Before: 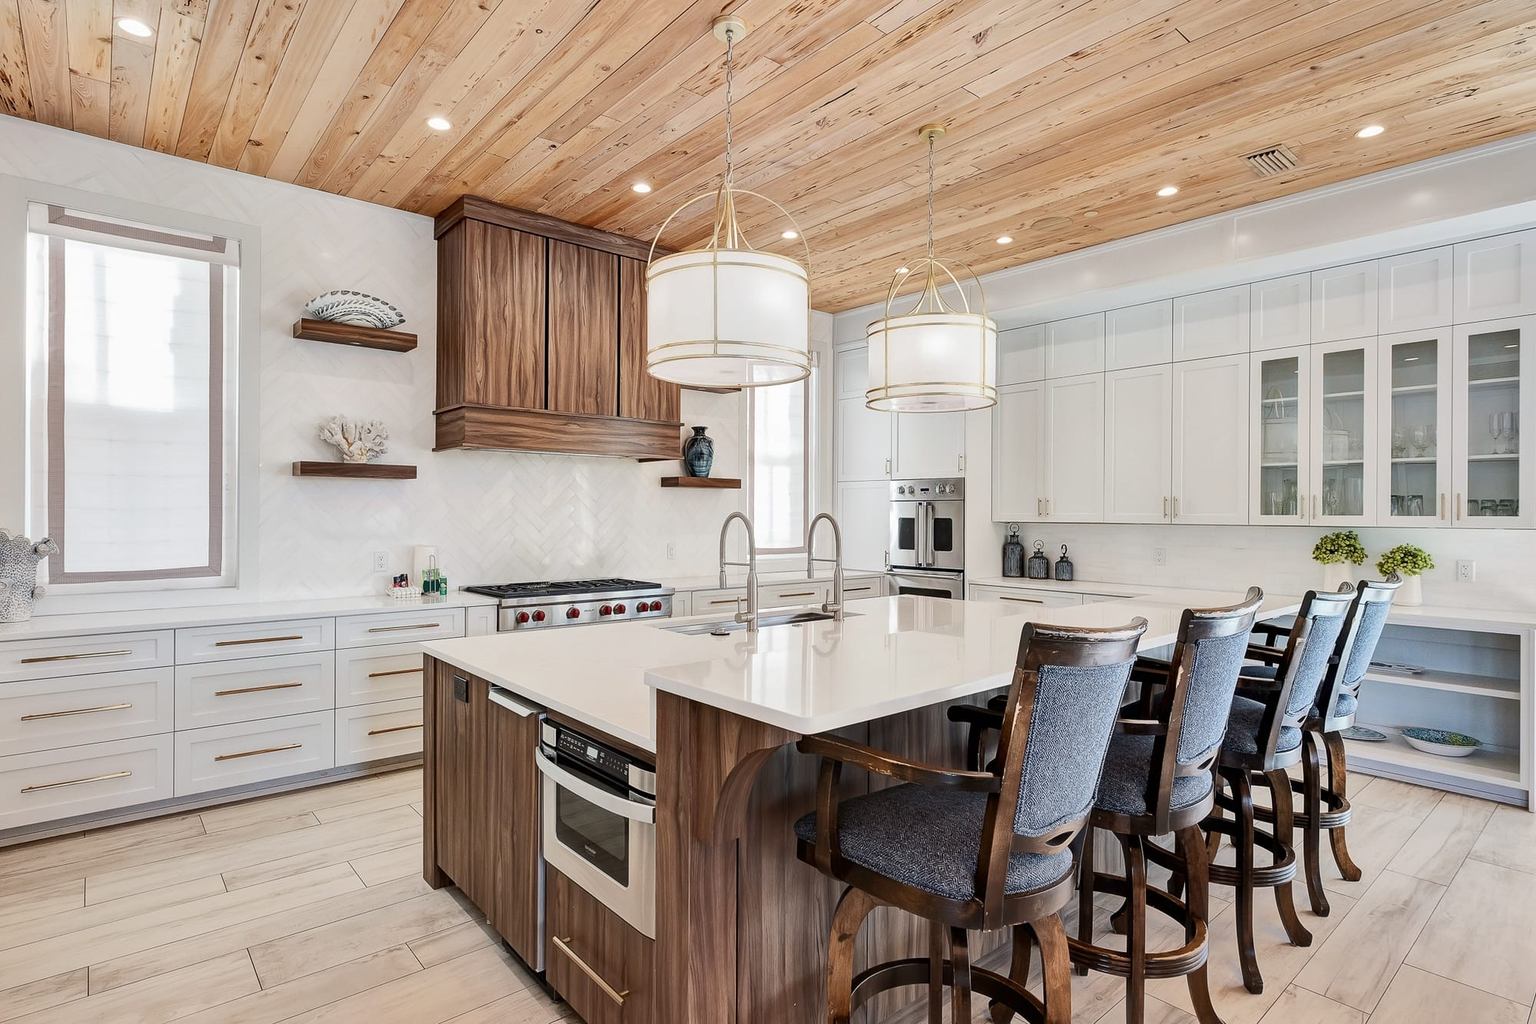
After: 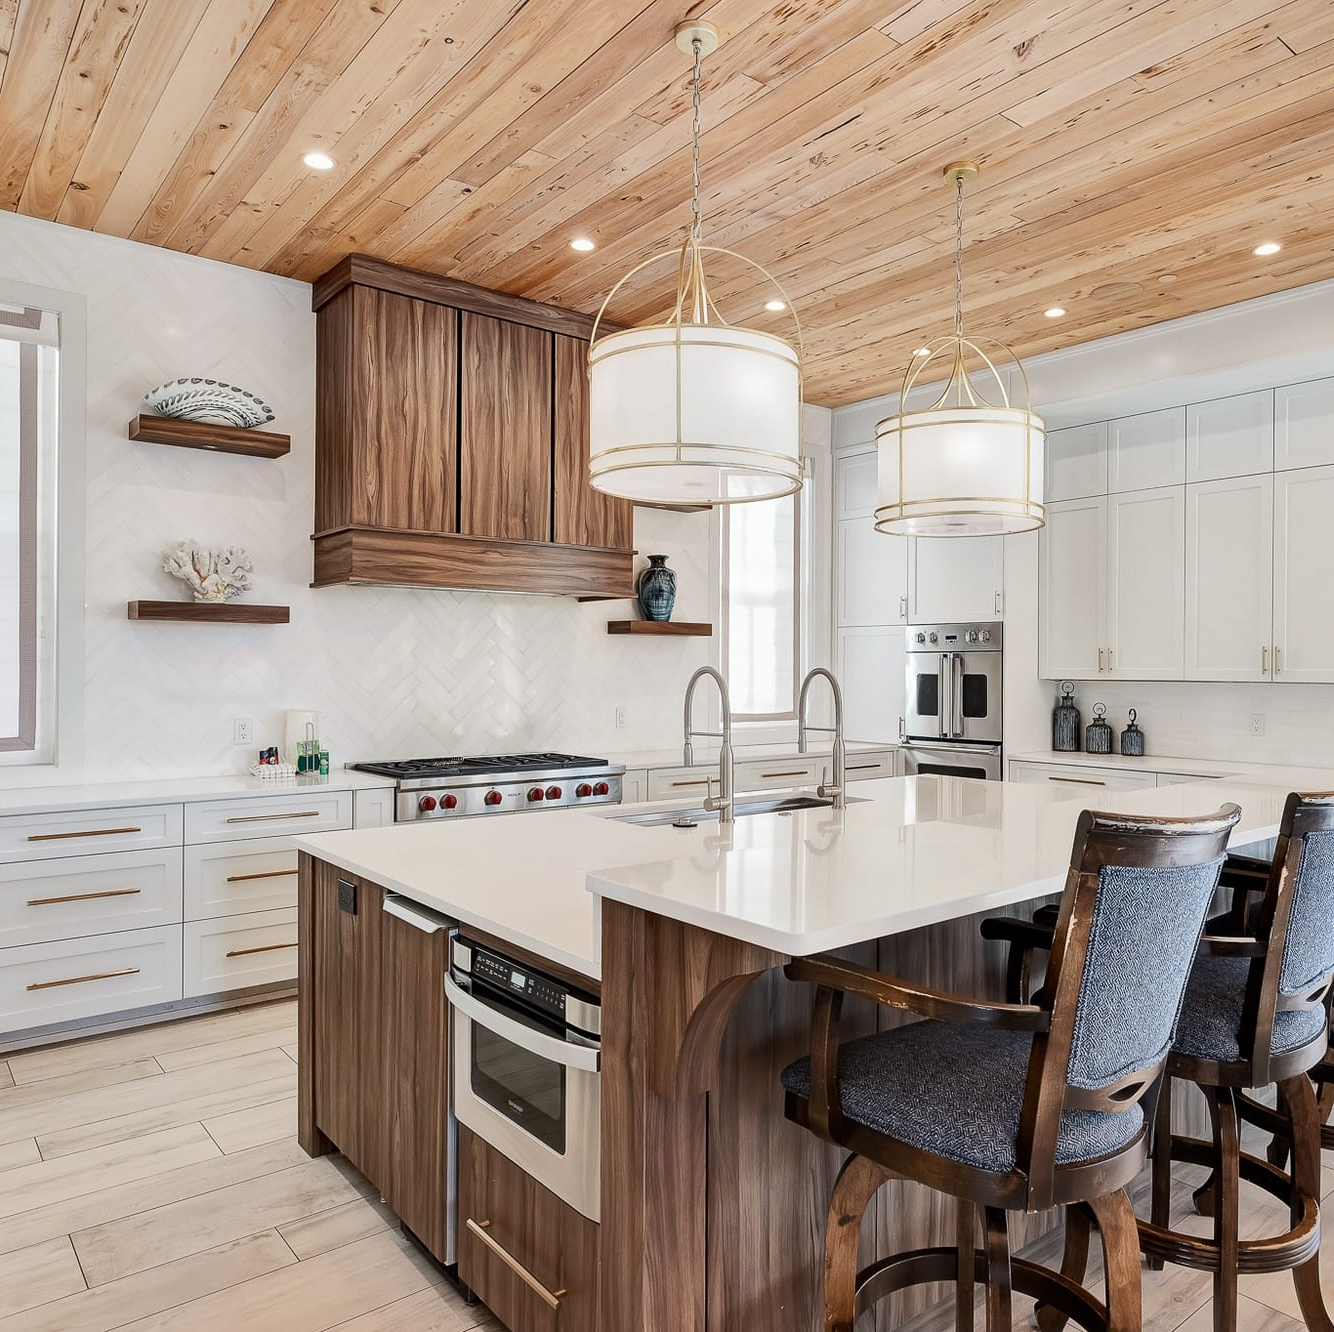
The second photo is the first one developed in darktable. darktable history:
crop and rotate: left 12.681%, right 20.615%
